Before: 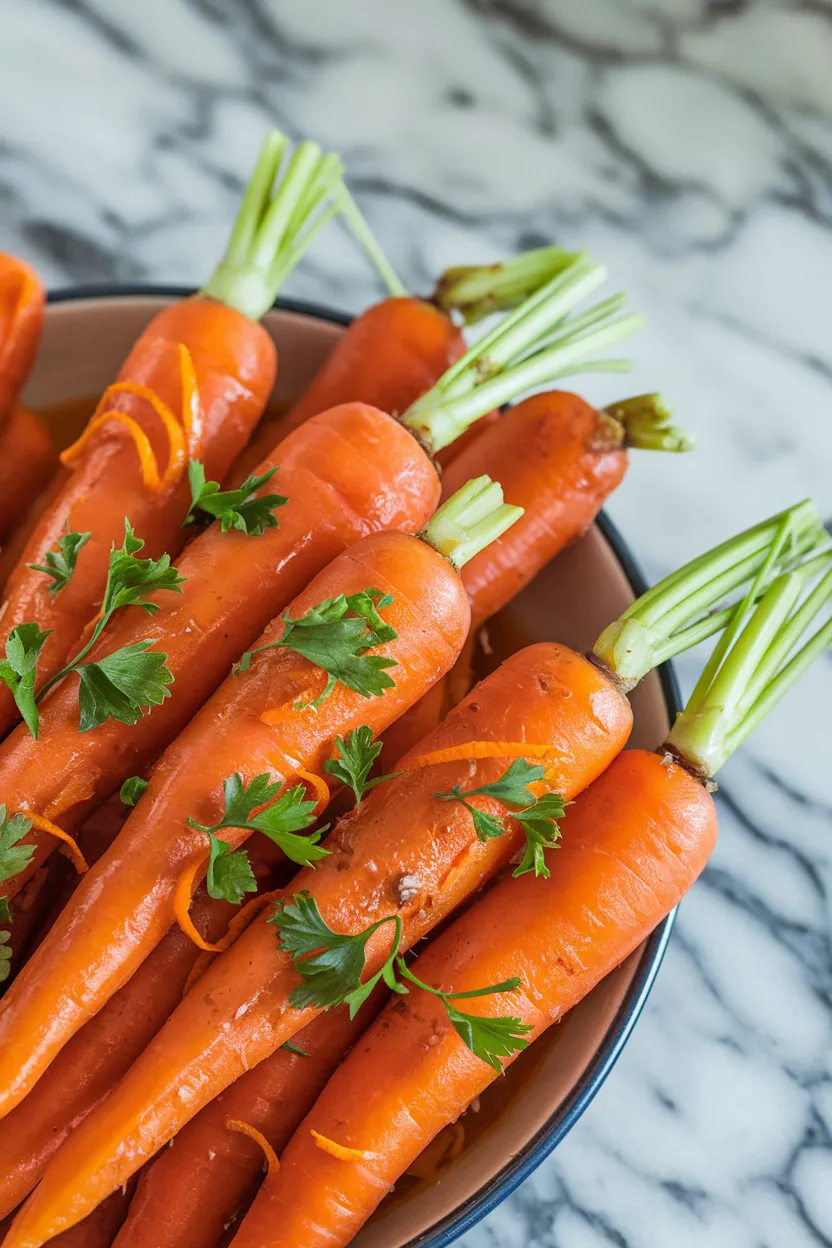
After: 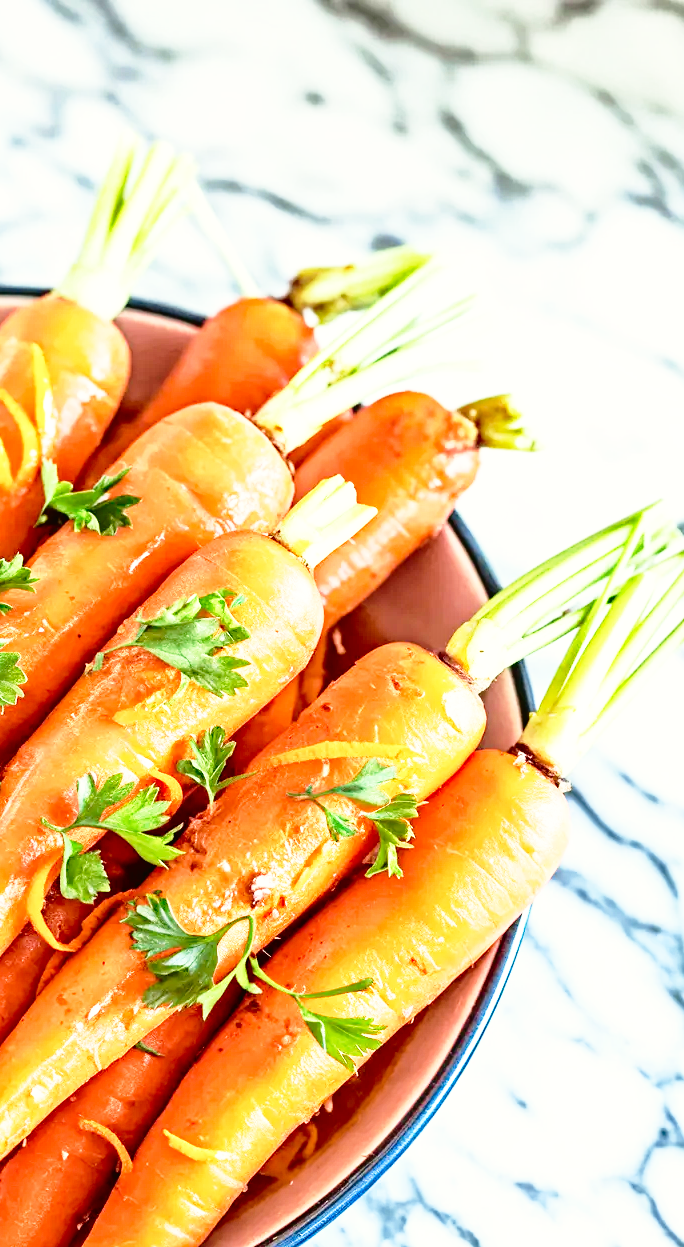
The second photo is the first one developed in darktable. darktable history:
exposure: exposure 0.506 EV, compensate highlight preservation false
base curve: curves: ch0 [(0, 0) (0.012, 0.01) (0.073, 0.168) (0.31, 0.711) (0.645, 0.957) (1, 1)], preserve colors none
crop: left 17.696%, bottom 0.04%
contrast equalizer: y [[0.5, 0.501, 0.525, 0.597, 0.58, 0.514], [0.5 ×6], [0.5 ×6], [0 ×6], [0 ×6]]
tone curve: curves: ch0 [(0, 0.021) (0.059, 0.053) (0.212, 0.18) (0.337, 0.304) (0.495, 0.505) (0.725, 0.731) (0.89, 0.919) (1, 1)]; ch1 [(0, 0) (0.094, 0.081) (0.311, 0.282) (0.421, 0.417) (0.479, 0.475) (0.54, 0.55) (0.615, 0.65) (0.683, 0.688) (1, 1)]; ch2 [(0, 0) (0.257, 0.217) (0.44, 0.431) (0.498, 0.507) (0.603, 0.598) (1, 1)], color space Lab, independent channels, preserve colors none
